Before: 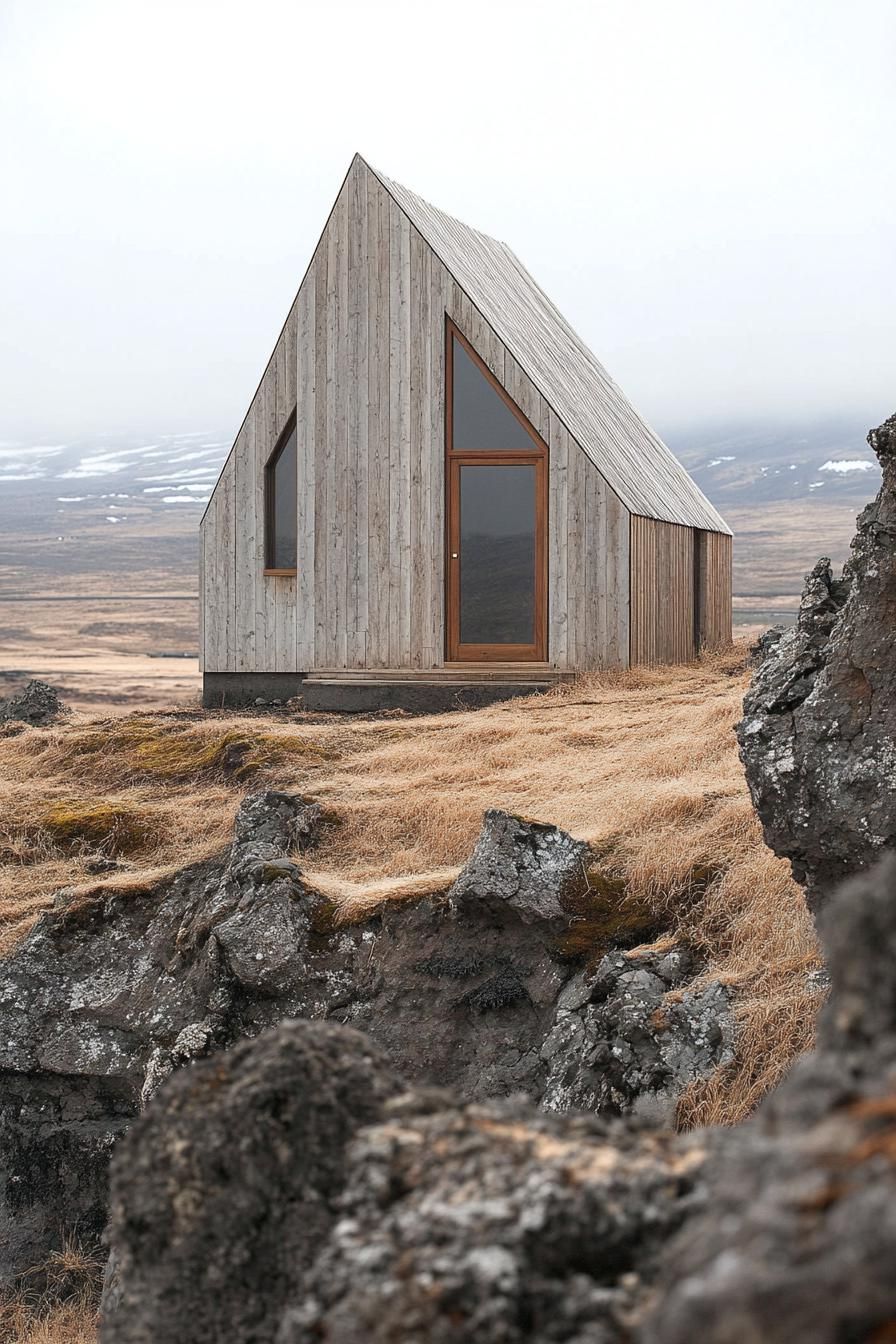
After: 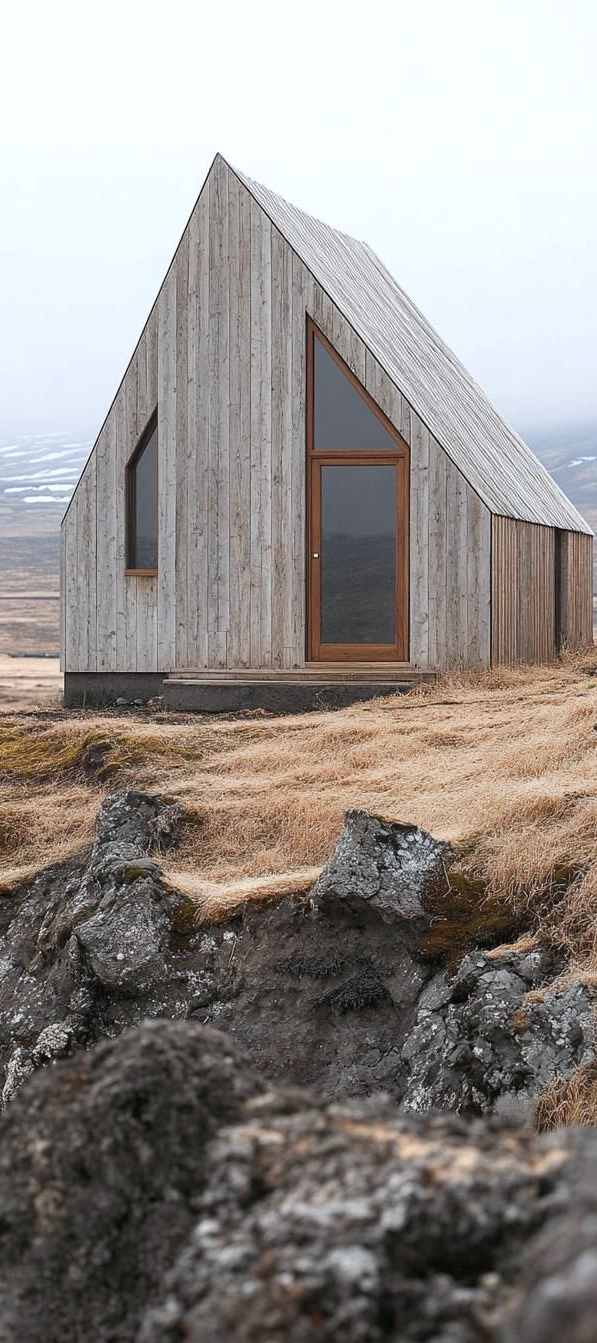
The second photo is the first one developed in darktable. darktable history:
crop and rotate: left 15.546%, right 17.787%
white balance: red 0.98, blue 1.034
